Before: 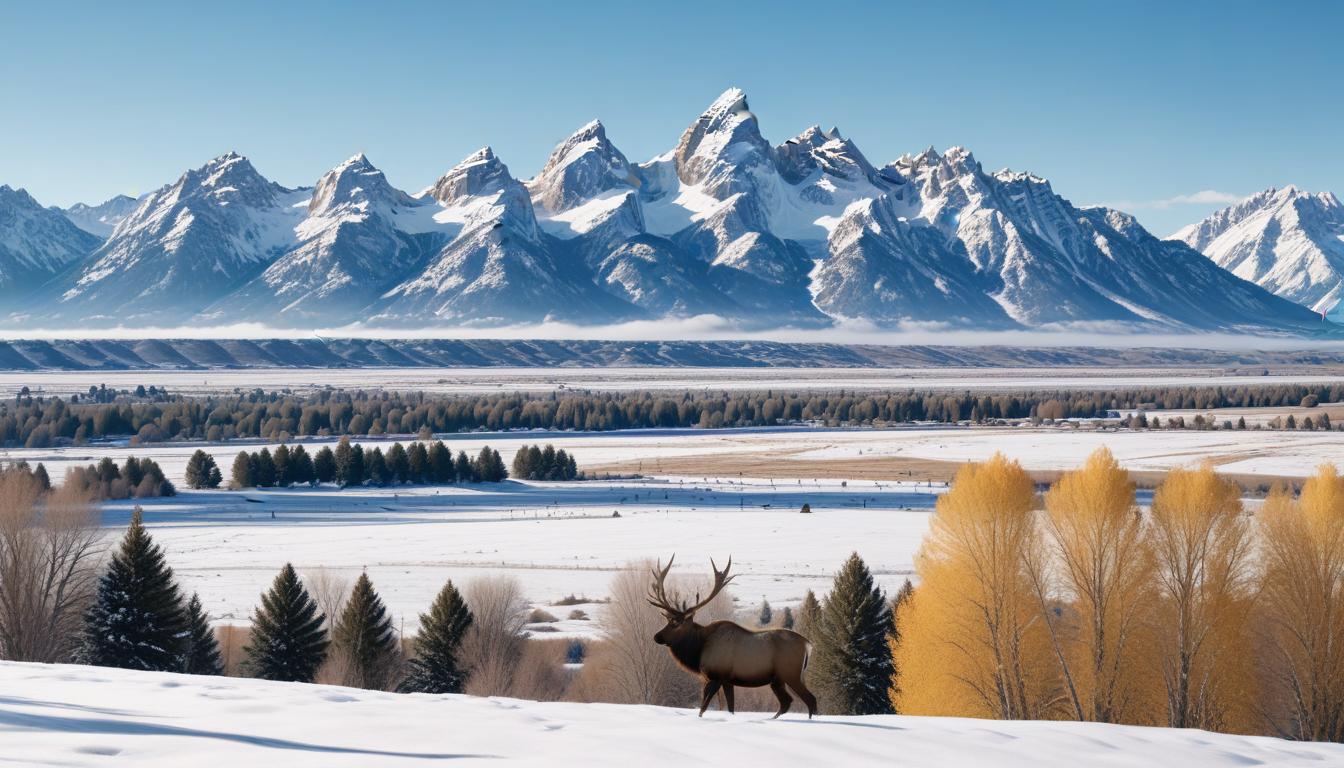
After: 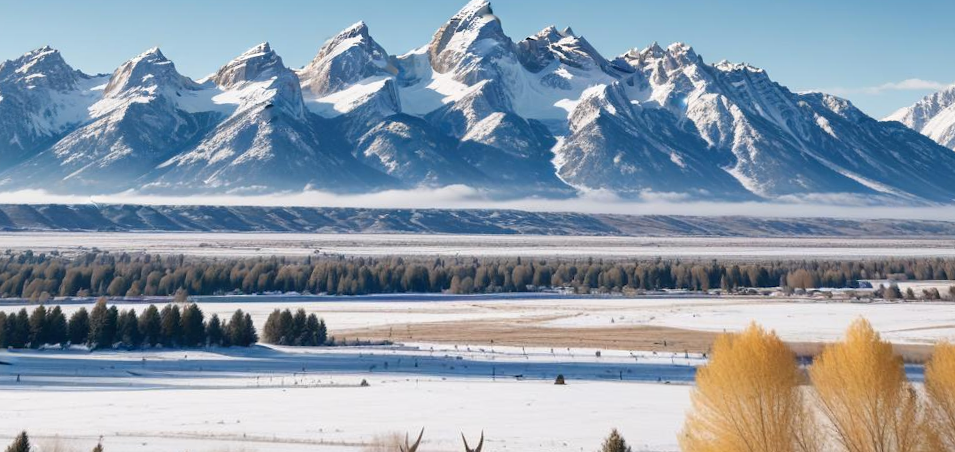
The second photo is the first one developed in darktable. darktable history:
white balance: red 1, blue 1
tone equalizer: -8 EV -0.55 EV
crop and rotate: left 9.345%, top 7.22%, right 4.982%, bottom 32.331%
rotate and perspective: rotation 0.72°, lens shift (vertical) -0.352, lens shift (horizontal) -0.051, crop left 0.152, crop right 0.859, crop top 0.019, crop bottom 0.964
